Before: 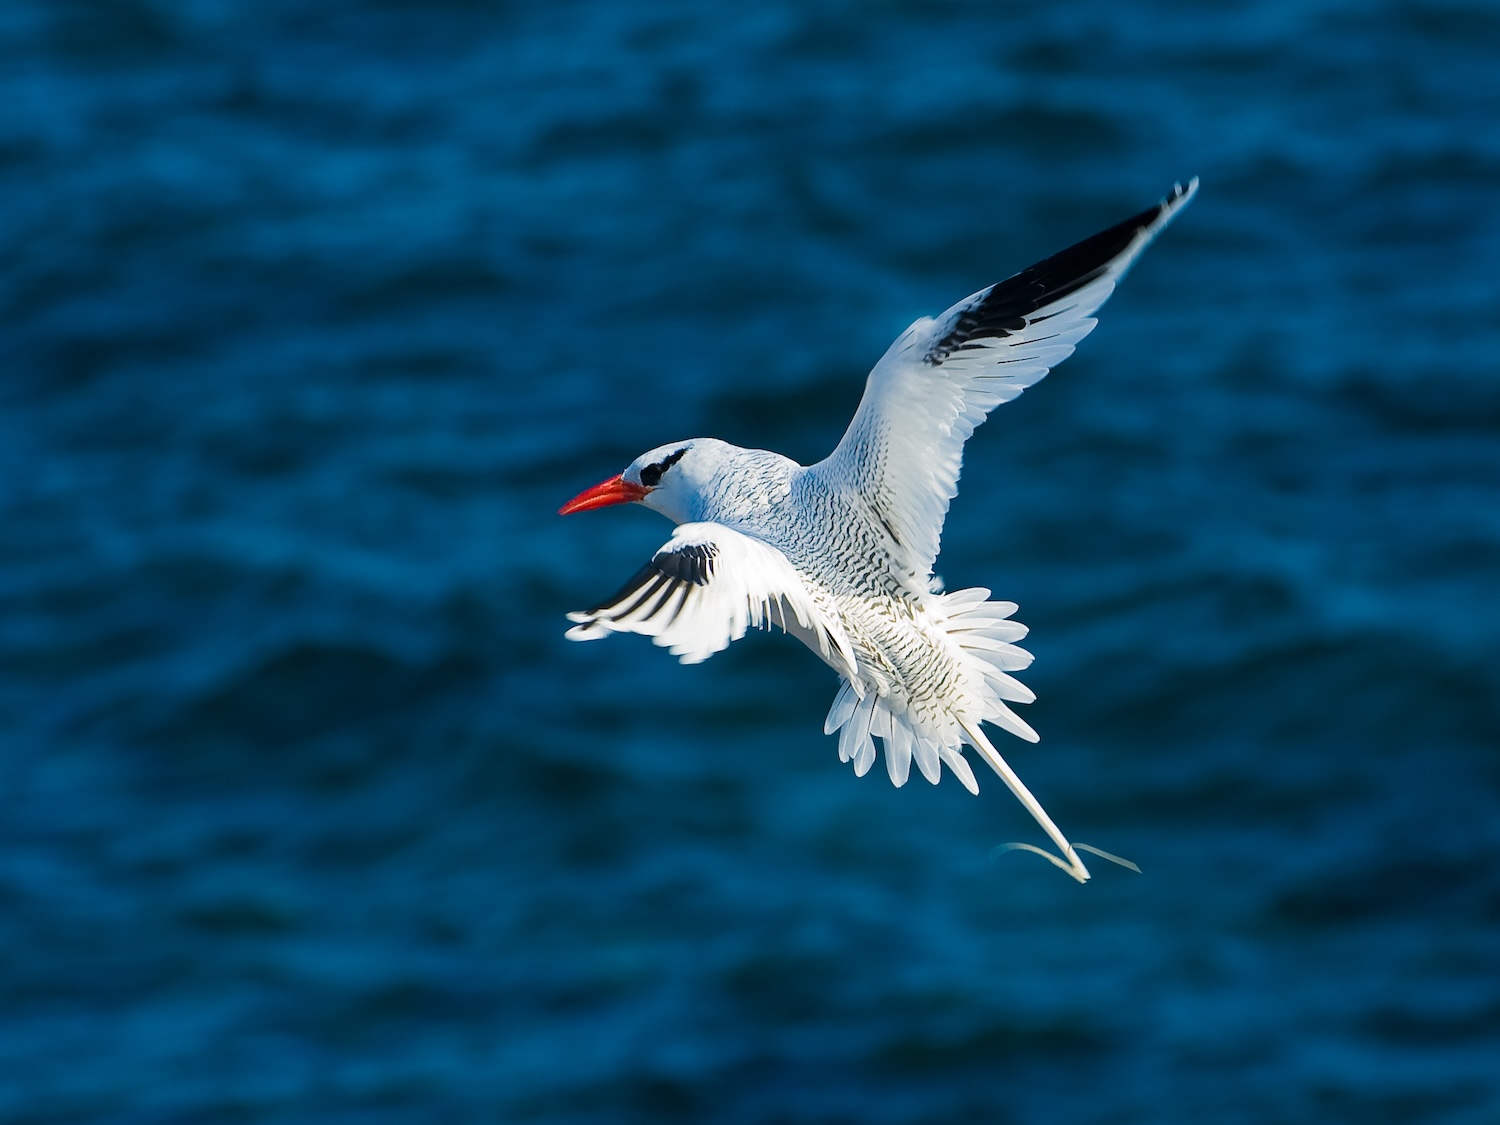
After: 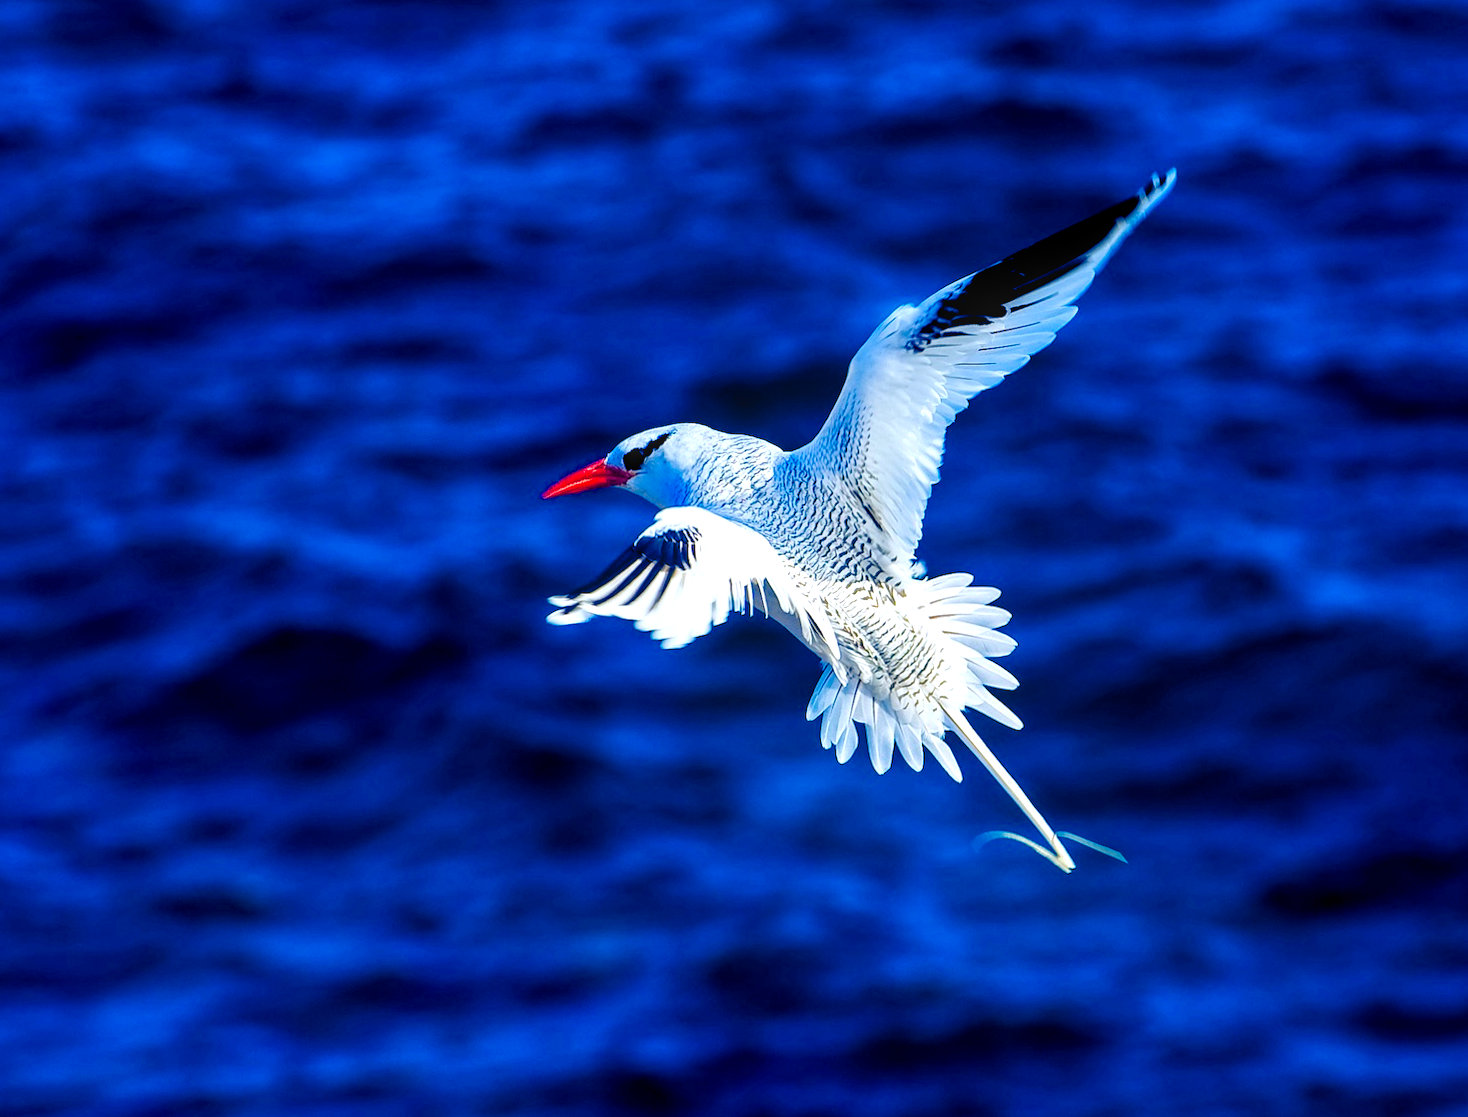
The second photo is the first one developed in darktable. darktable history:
color balance rgb: shadows lift › luminance -41.13%, shadows lift › chroma 14.13%, shadows lift › hue 260°, power › luminance -3.76%, power › chroma 0.56%, power › hue 40.37°, highlights gain › luminance 16.81%, highlights gain › chroma 2.94%, highlights gain › hue 260°, global offset › luminance -0.29%, global offset › chroma 0.31%, global offset › hue 260°, perceptual saturation grading › global saturation 20%, perceptual saturation grading › highlights -13.92%, perceptual saturation grading › shadows 50%
local contrast: on, module defaults
contrast brightness saturation: brightness -0.02, saturation 0.35
exposure: black level correction 0.003, exposure 0.383 EV, compensate highlight preservation false
rotate and perspective: rotation 0.226°, lens shift (vertical) -0.042, crop left 0.023, crop right 0.982, crop top 0.006, crop bottom 0.994
